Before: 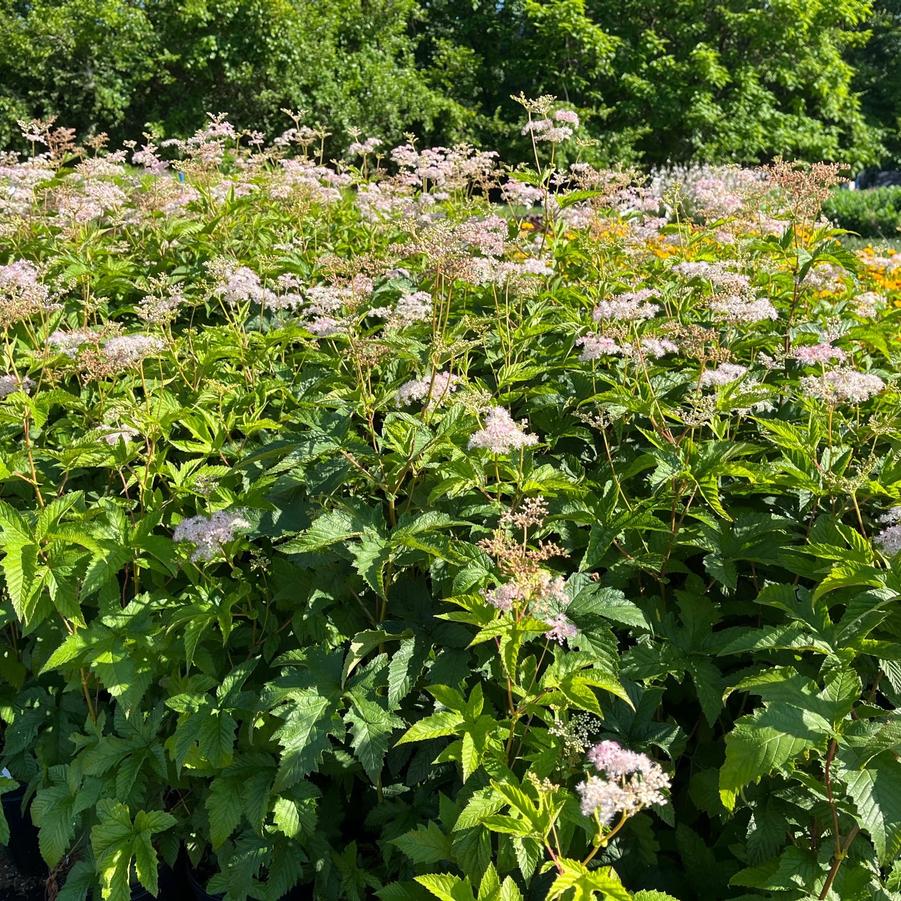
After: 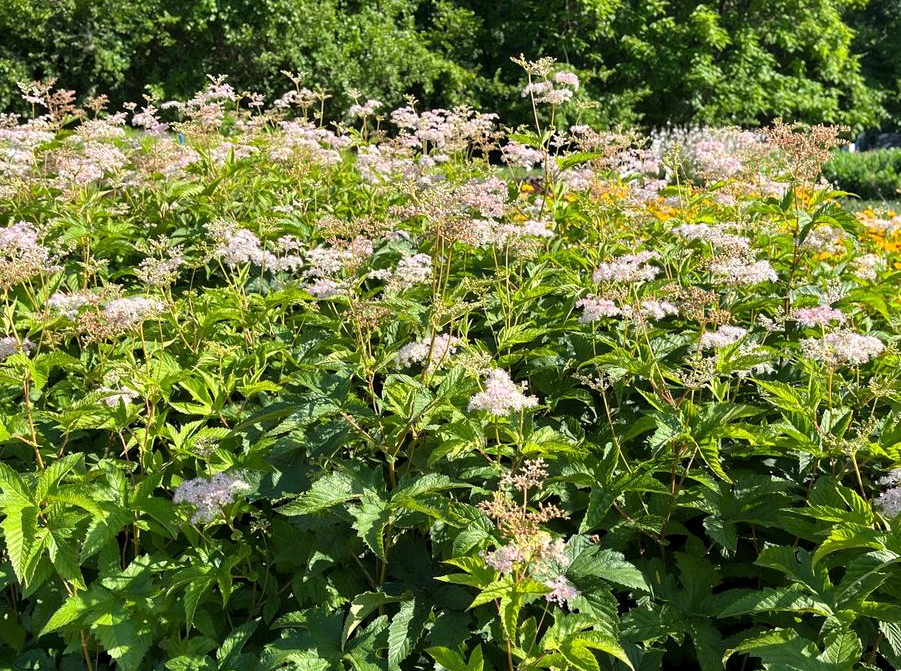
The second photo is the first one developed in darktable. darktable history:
shadows and highlights: radius 336.24, shadows 28.85, soften with gaussian
levels: levels [0.016, 0.492, 0.969]
crop: top 4.286%, bottom 21.212%
